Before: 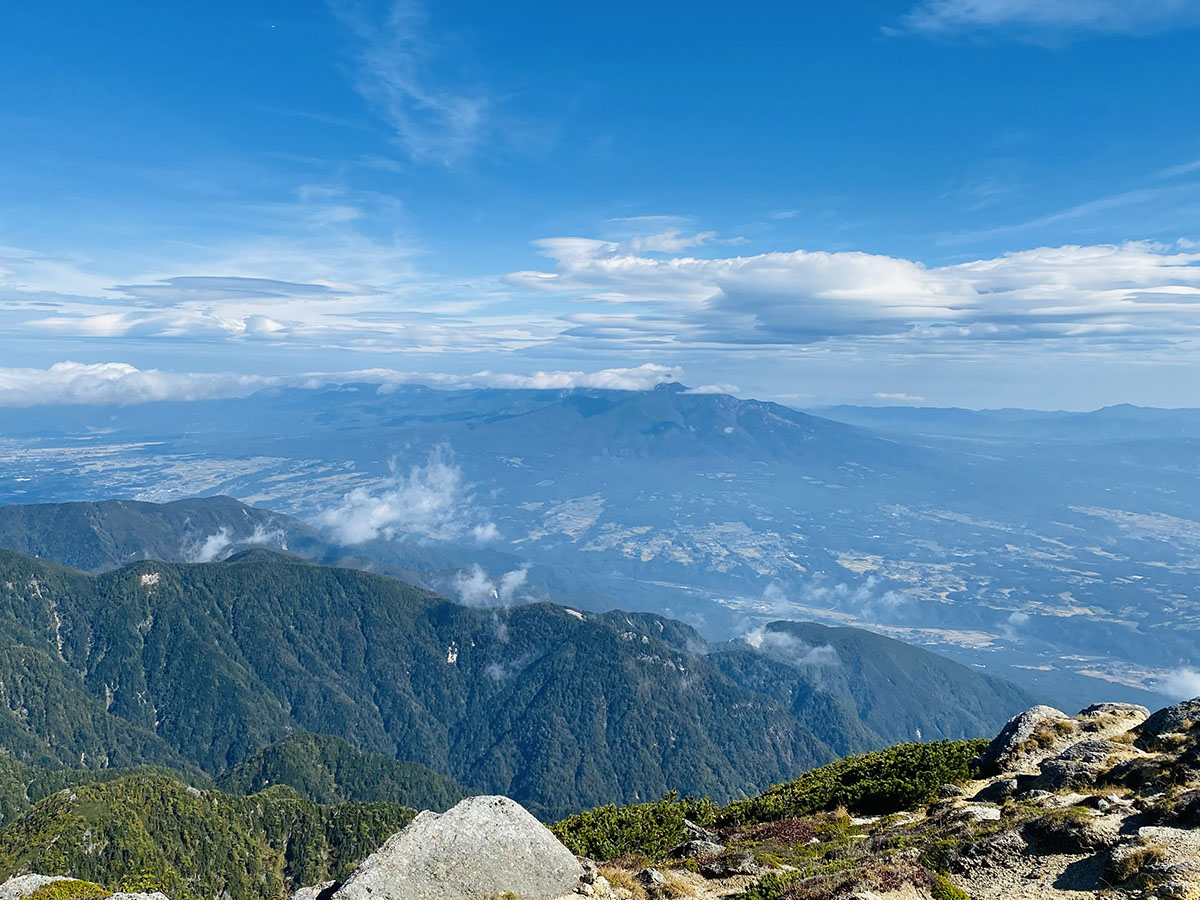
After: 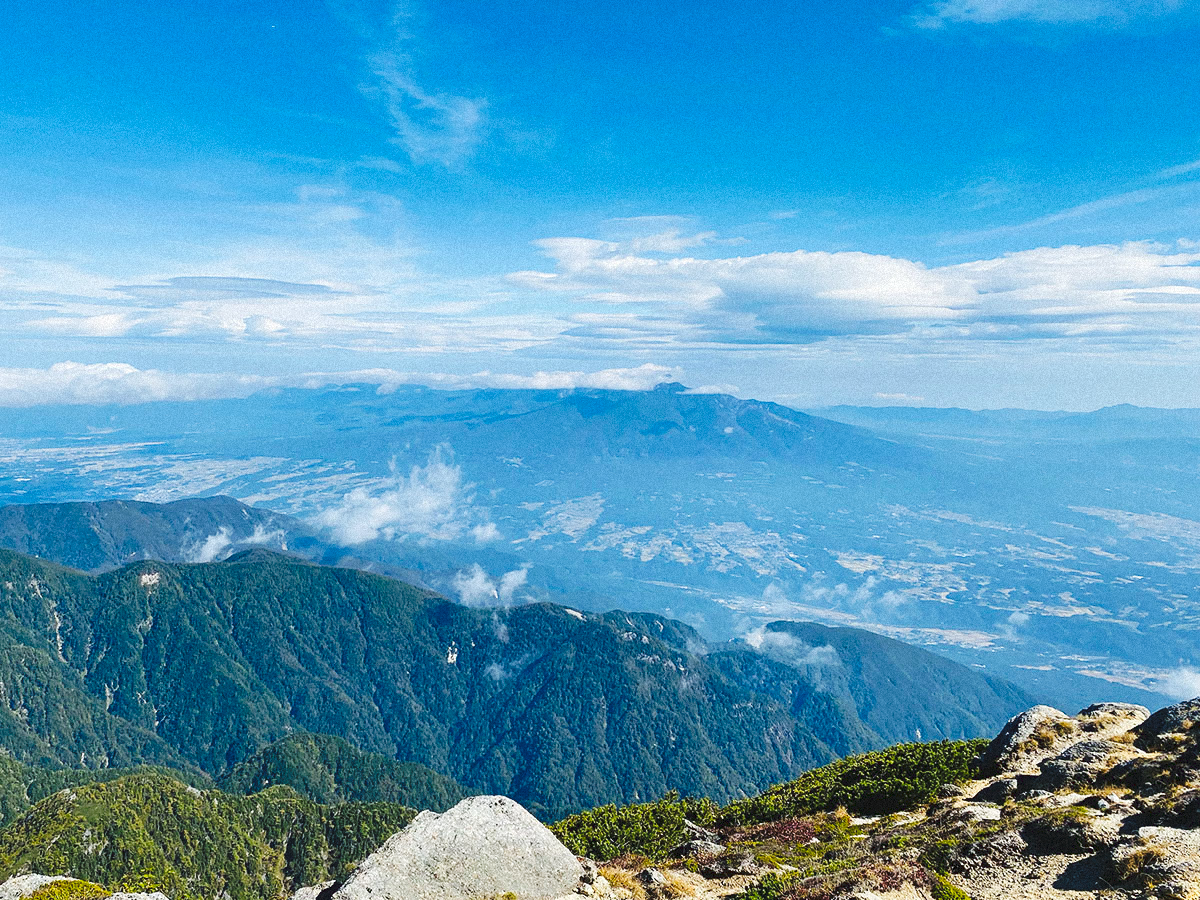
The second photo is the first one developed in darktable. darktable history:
grain: mid-tones bias 0%
tone curve: curves: ch0 [(0, 0) (0.003, 0.065) (0.011, 0.072) (0.025, 0.09) (0.044, 0.104) (0.069, 0.116) (0.1, 0.127) (0.136, 0.15) (0.177, 0.184) (0.224, 0.223) (0.277, 0.28) (0.335, 0.361) (0.399, 0.443) (0.468, 0.525) (0.543, 0.616) (0.623, 0.713) (0.709, 0.79) (0.801, 0.866) (0.898, 0.933) (1, 1)], preserve colors none
